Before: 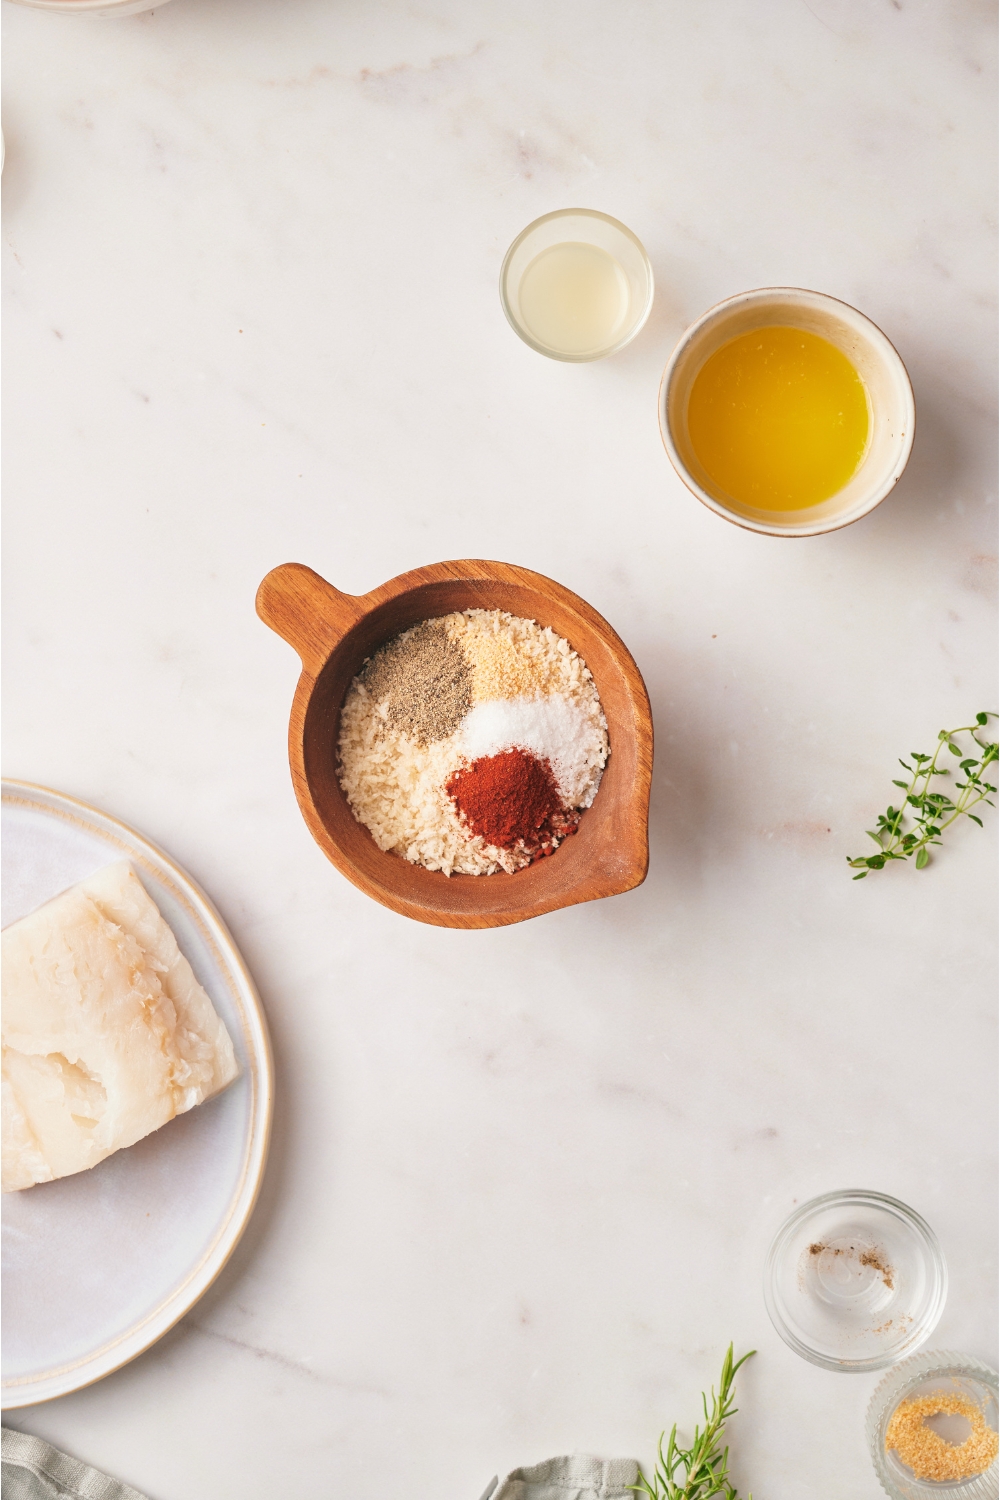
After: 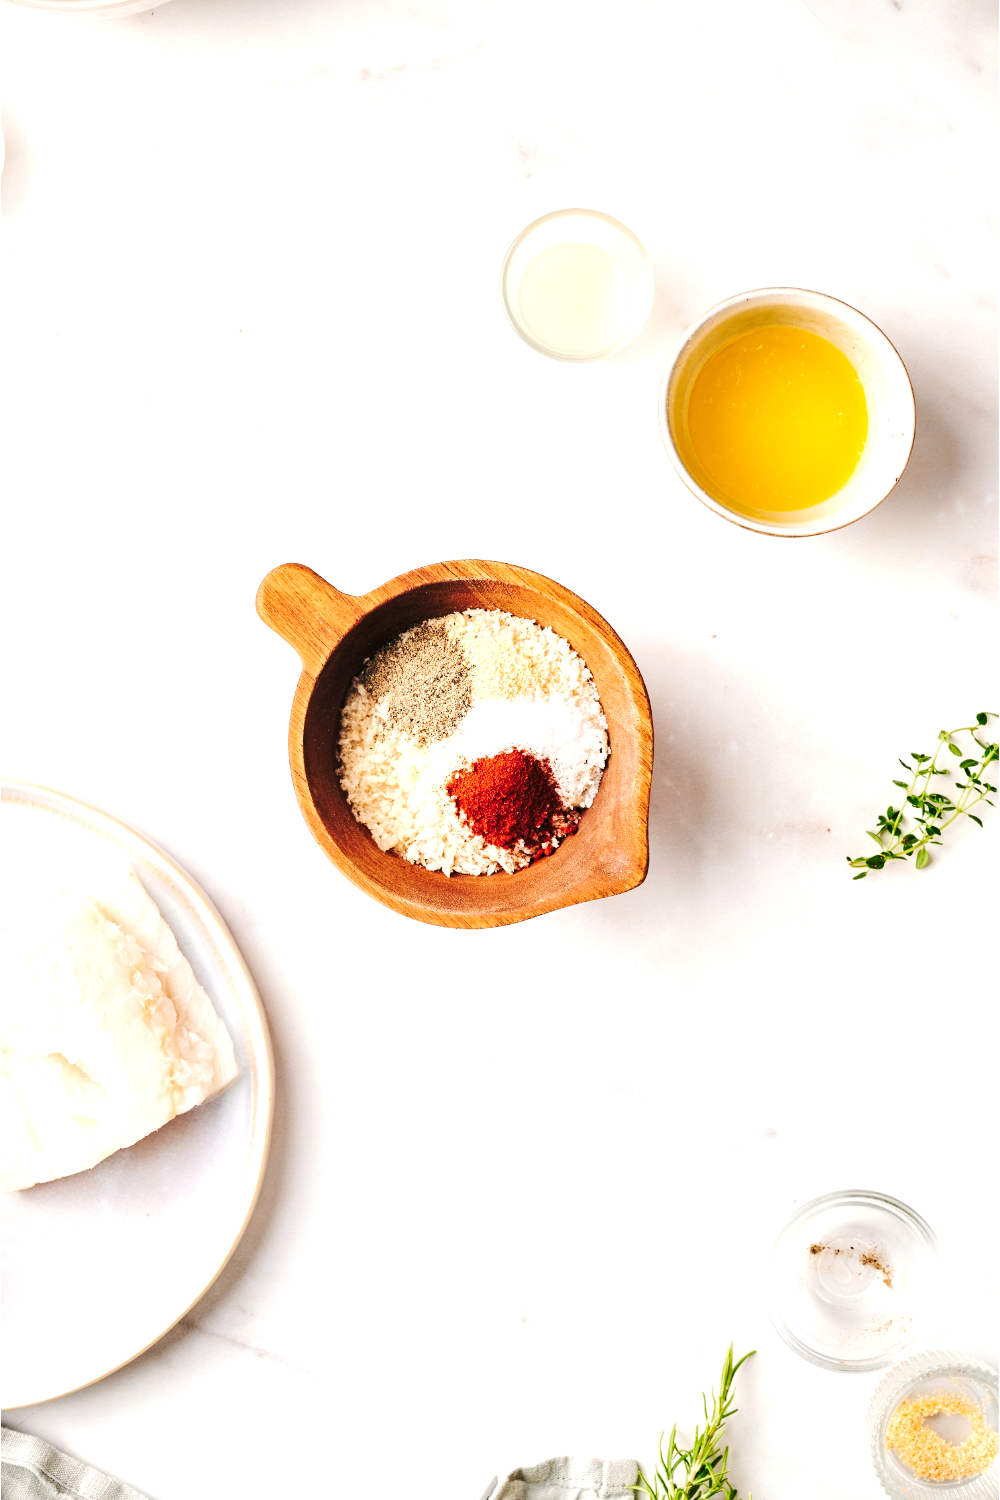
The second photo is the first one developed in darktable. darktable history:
local contrast: highlights 100%, shadows 100%, detail 120%, midtone range 0.2
tone equalizer: -8 EV -0.75 EV, -7 EV -0.7 EV, -6 EV -0.6 EV, -5 EV -0.4 EV, -3 EV 0.4 EV, -2 EV 0.6 EV, -1 EV 0.7 EV, +0 EV 0.75 EV, edges refinement/feathering 500, mask exposure compensation -1.57 EV, preserve details no
tone curve: curves: ch0 [(0, 0) (0.003, 0.008) (0.011, 0.011) (0.025, 0.018) (0.044, 0.028) (0.069, 0.039) (0.1, 0.056) (0.136, 0.081) (0.177, 0.118) (0.224, 0.164) (0.277, 0.223) (0.335, 0.3) (0.399, 0.399) (0.468, 0.51) (0.543, 0.618) (0.623, 0.71) (0.709, 0.79) (0.801, 0.865) (0.898, 0.93) (1, 1)], preserve colors none
